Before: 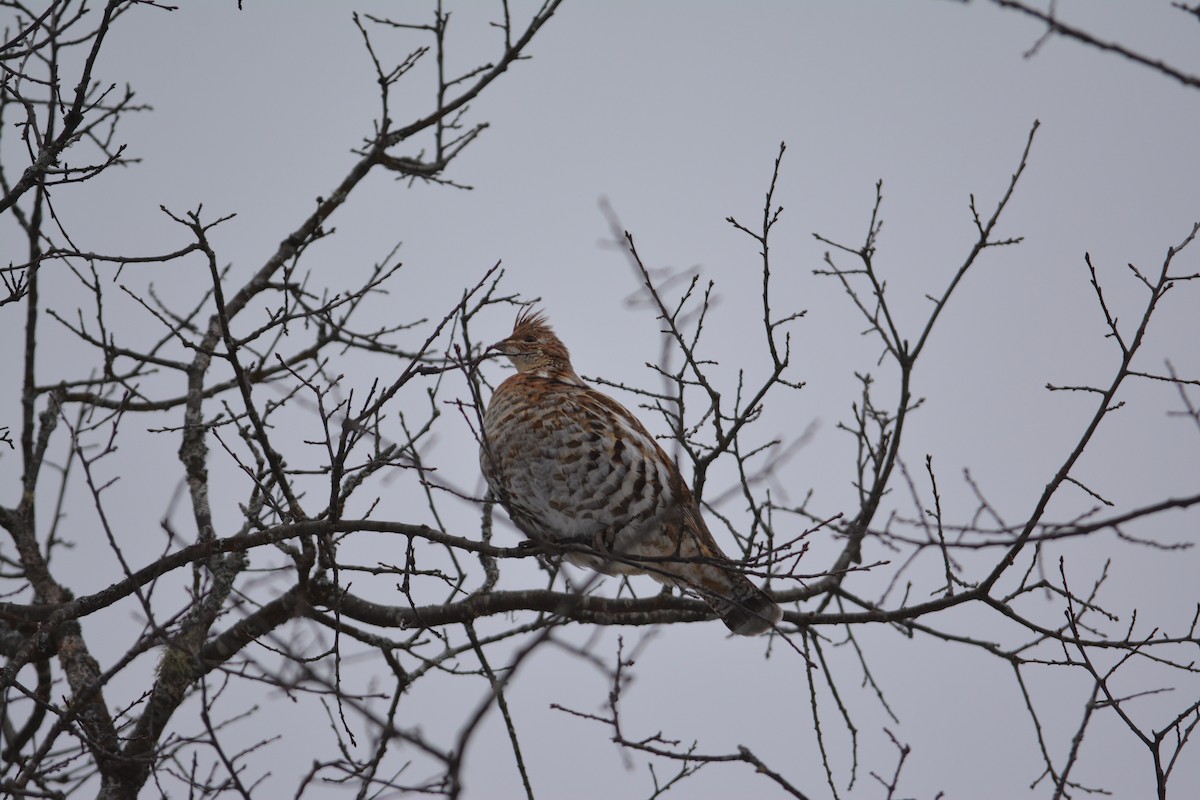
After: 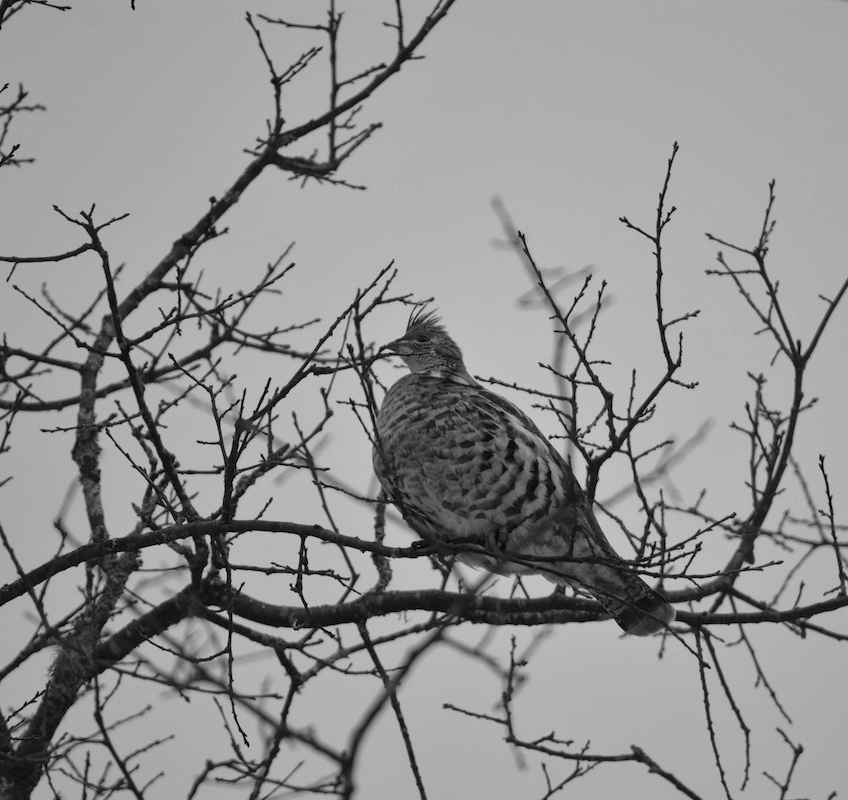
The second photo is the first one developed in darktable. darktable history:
local contrast: mode bilateral grid, contrast 19, coarseness 50, detail 129%, midtone range 0.2
crop and rotate: left 8.983%, right 20.325%
contrast brightness saturation: saturation -0.982
